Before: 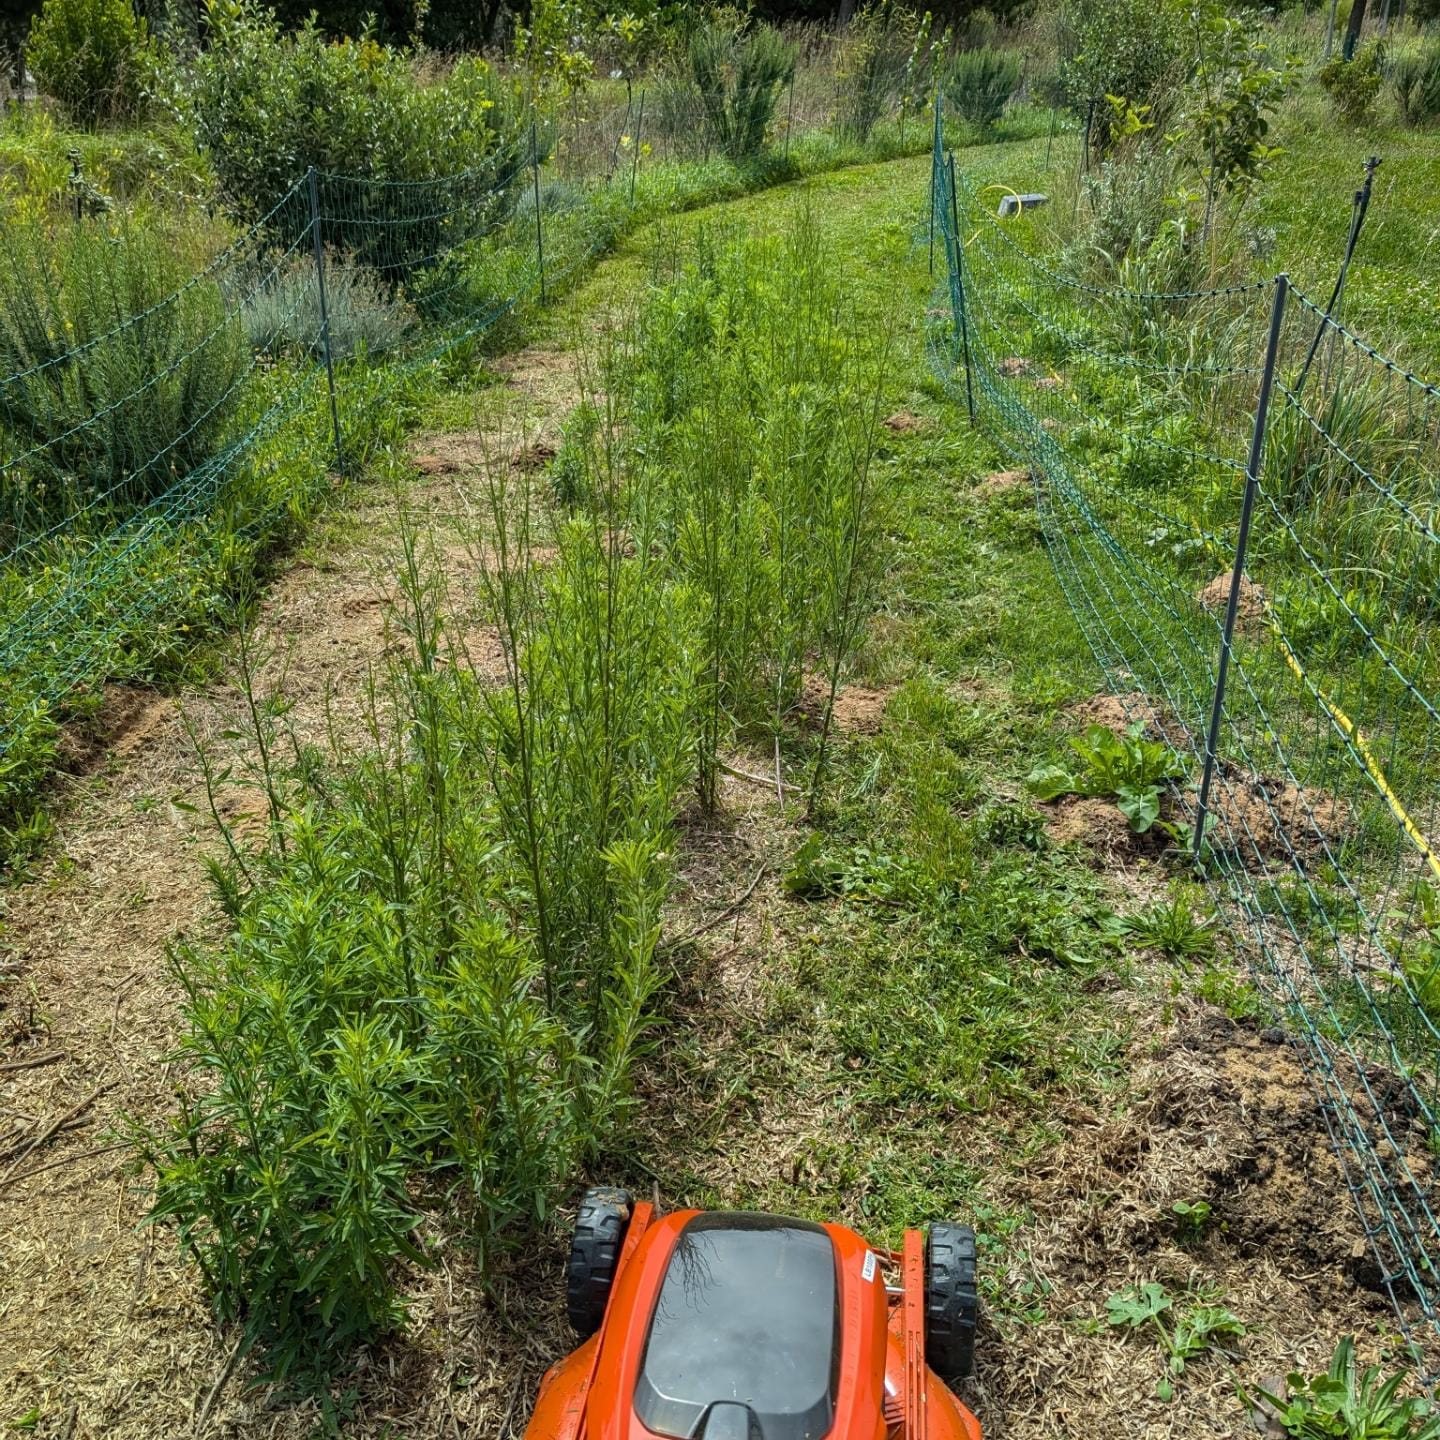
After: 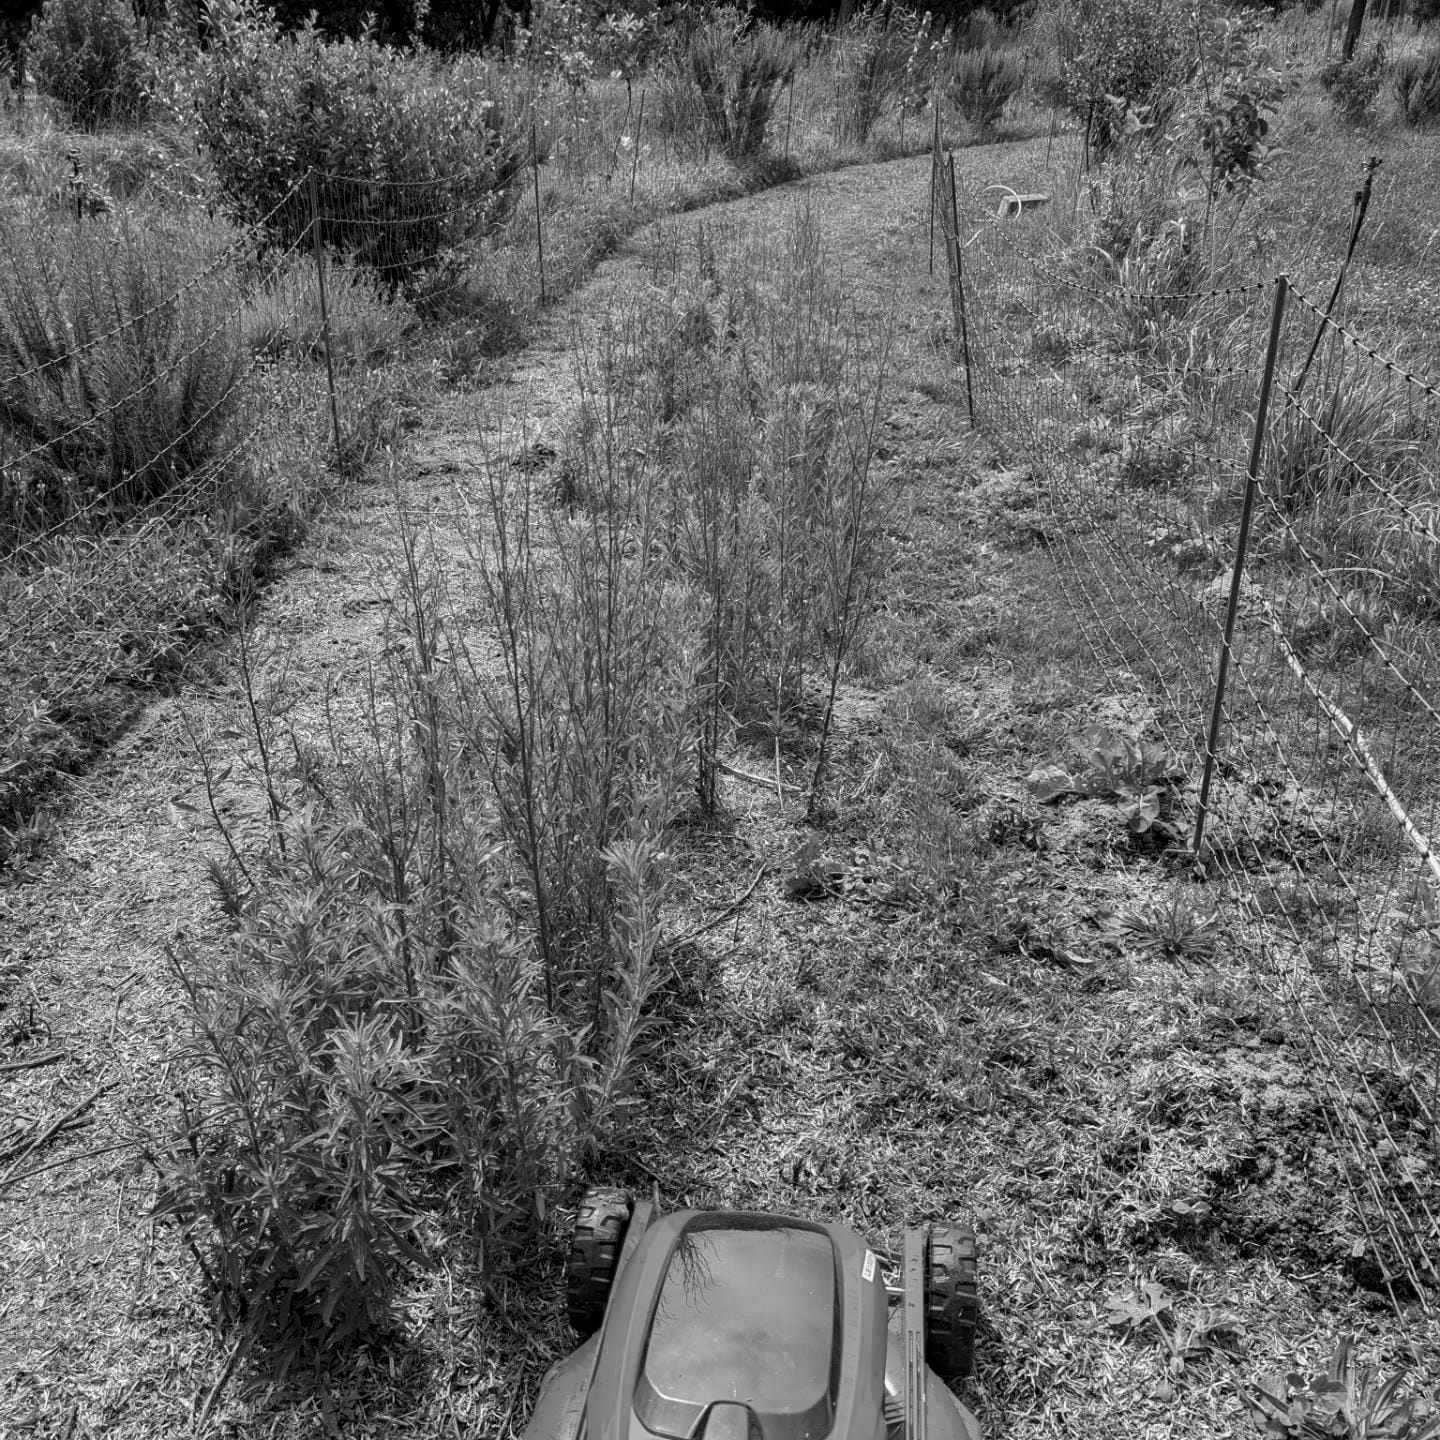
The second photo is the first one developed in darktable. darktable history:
levels: levels [0.026, 0.507, 0.987]
monochrome: a 16.06, b 15.48, size 1
